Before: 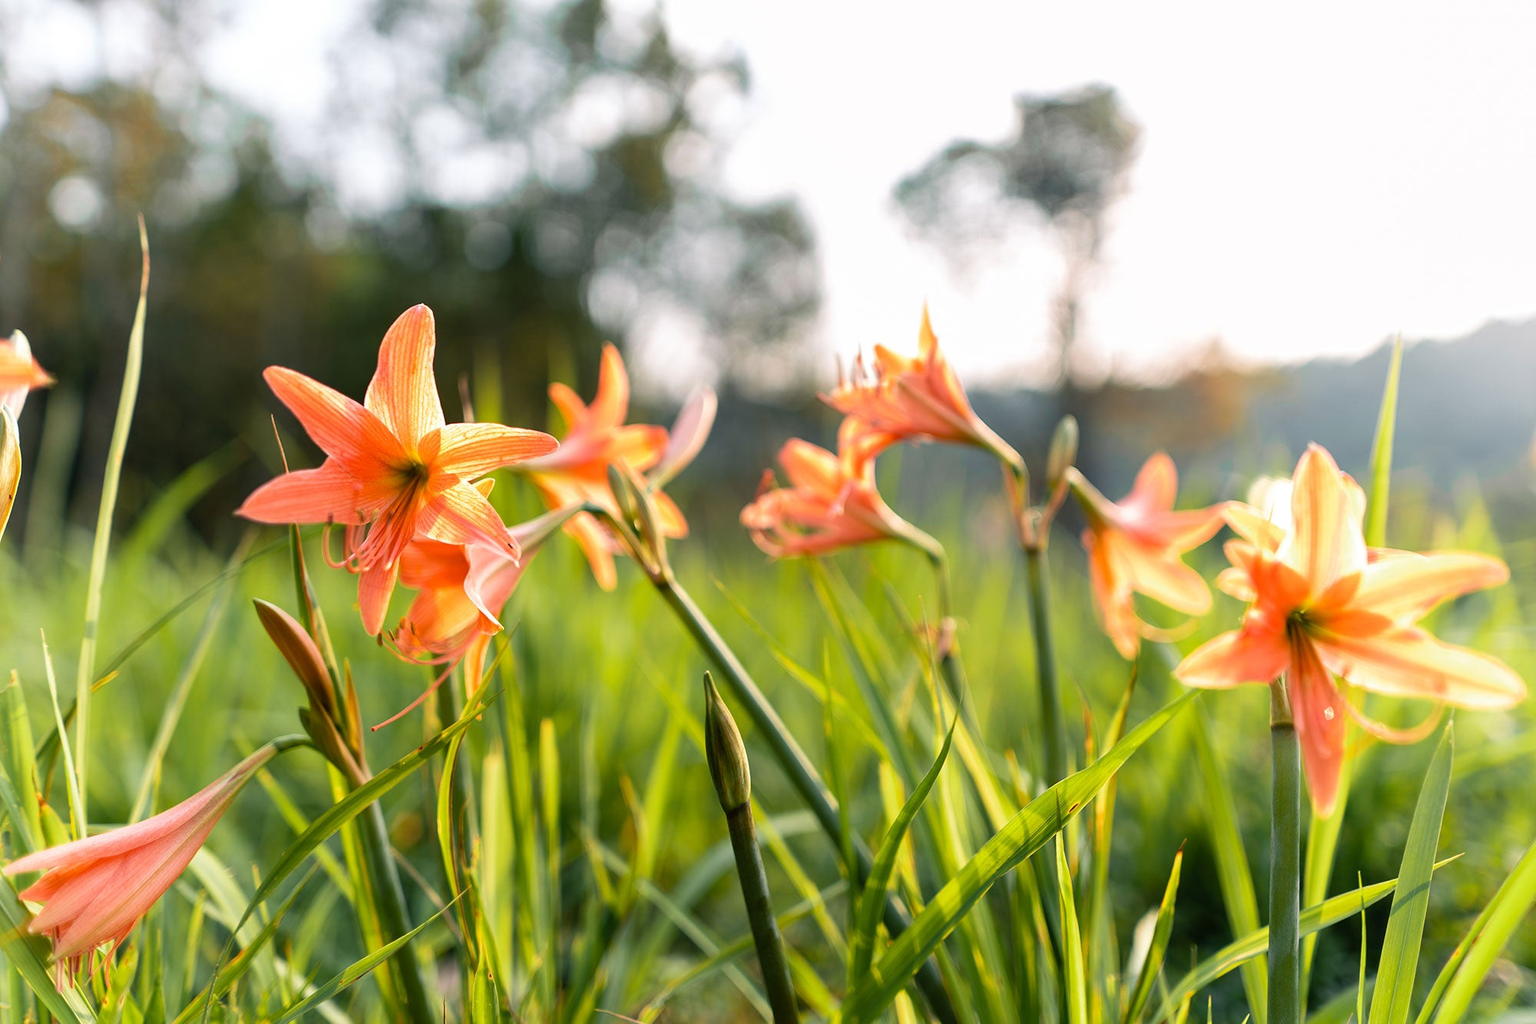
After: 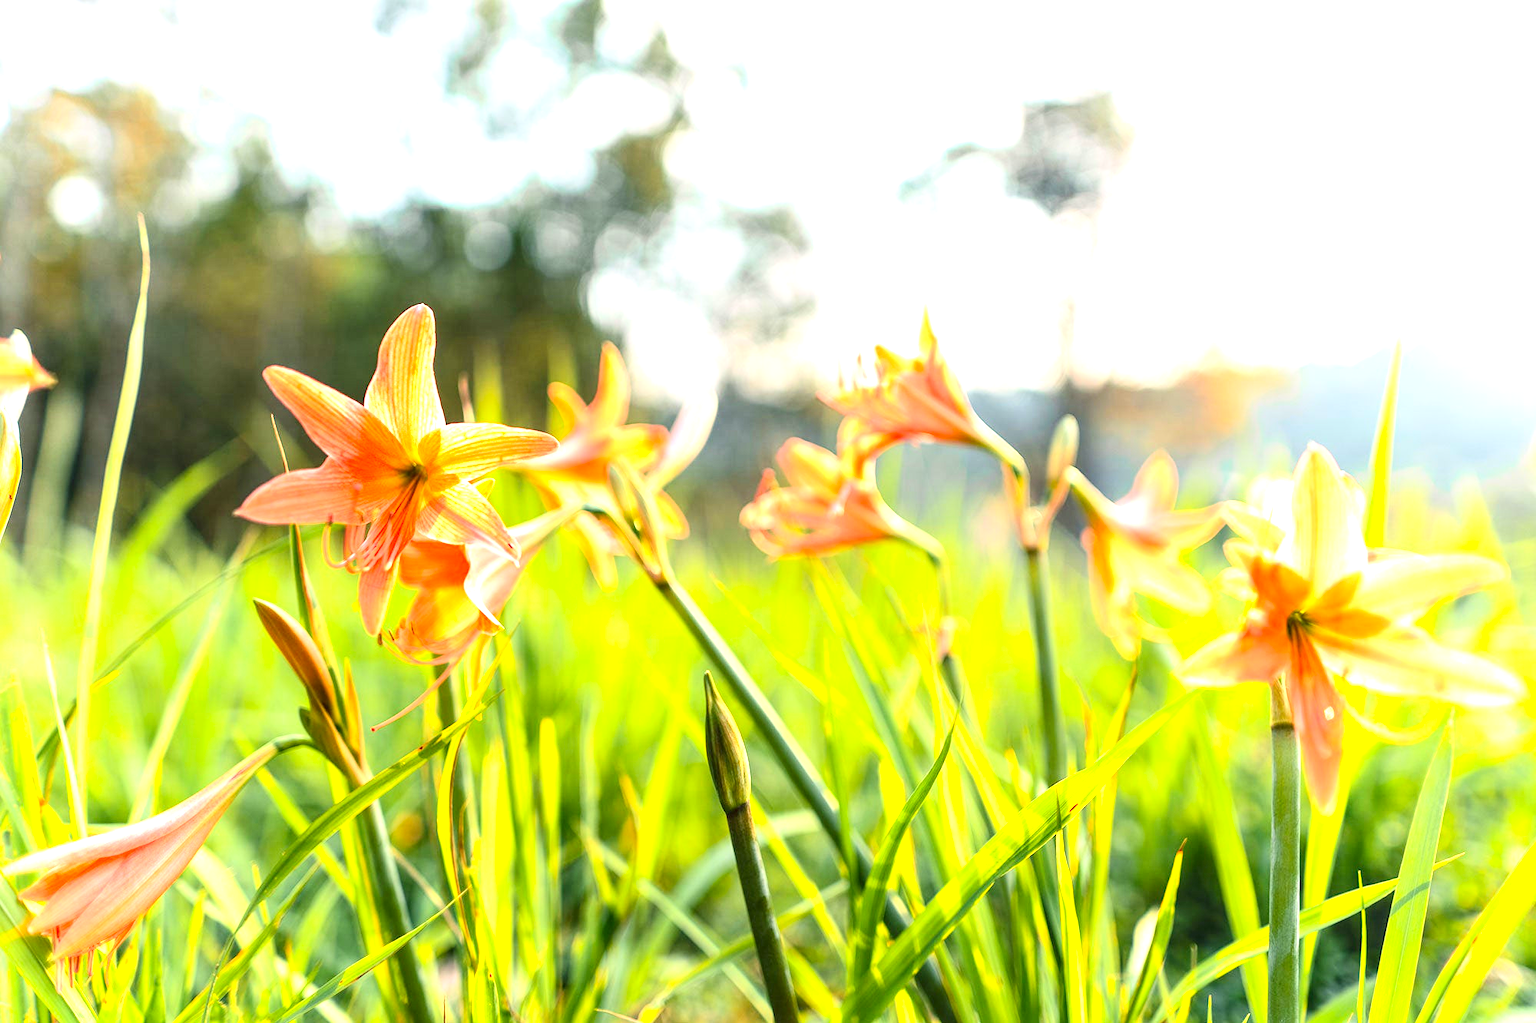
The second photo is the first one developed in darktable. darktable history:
local contrast: on, module defaults
exposure: black level correction 0, exposure 1.2 EV, compensate exposure bias true, compensate highlight preservation false
contrast brightness saturation: contrast 0.2, brightness 0.16, saturation 0.22
